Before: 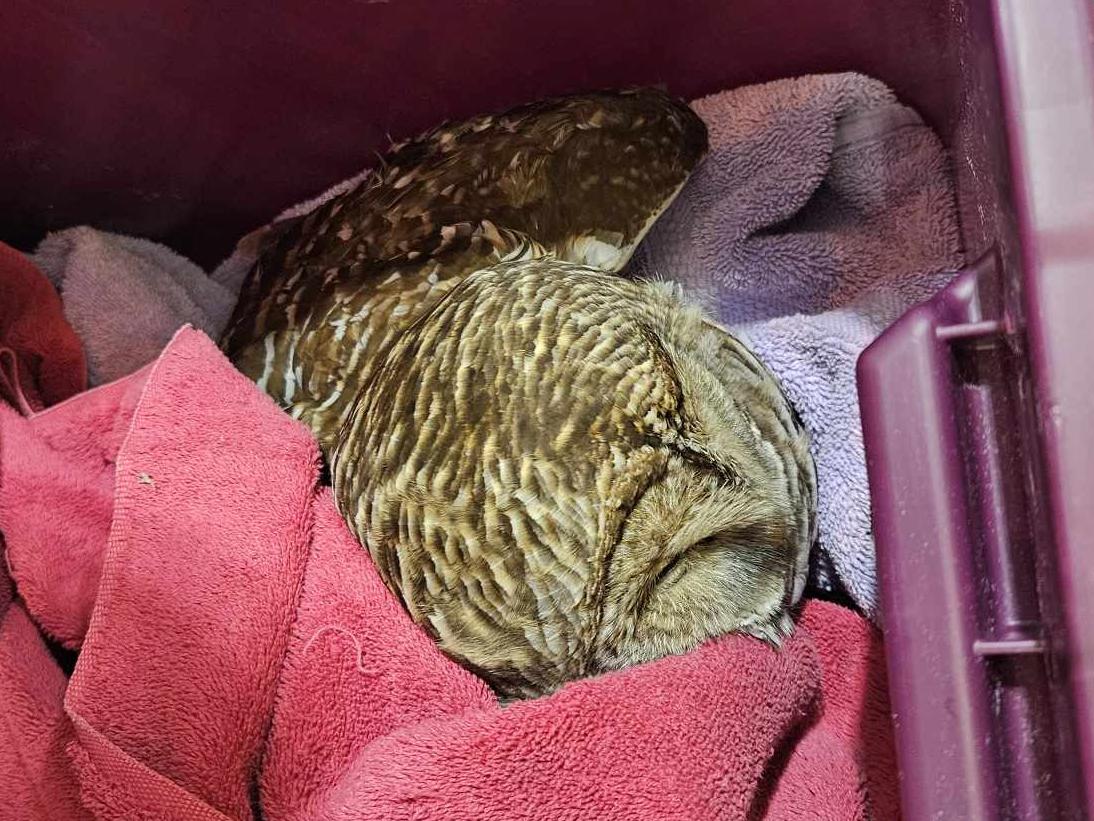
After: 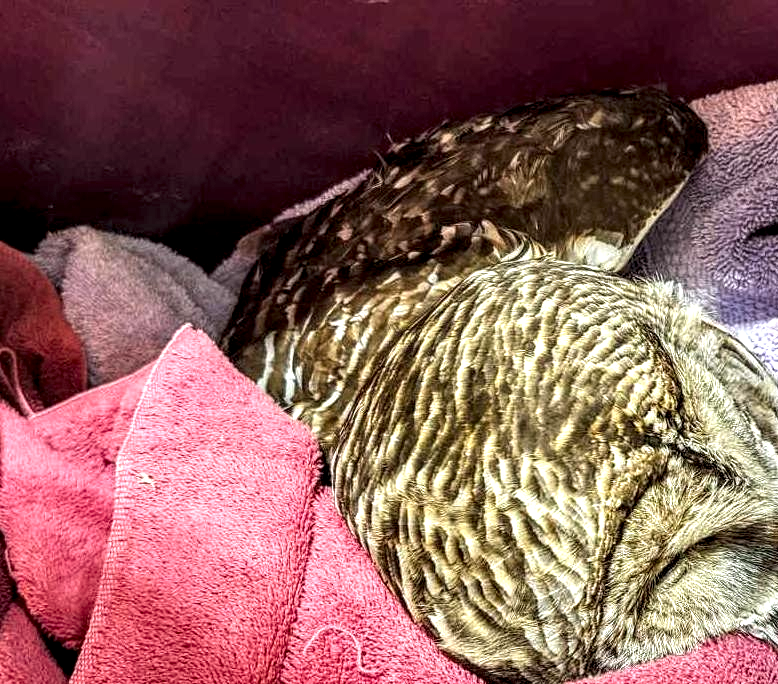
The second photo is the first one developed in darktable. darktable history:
crop: right 28.885%, bottom 16.626%
exposure: exposure 0.6 EV, compensate highlight preservation false
local contrast: highlights 19%, detail 186%
